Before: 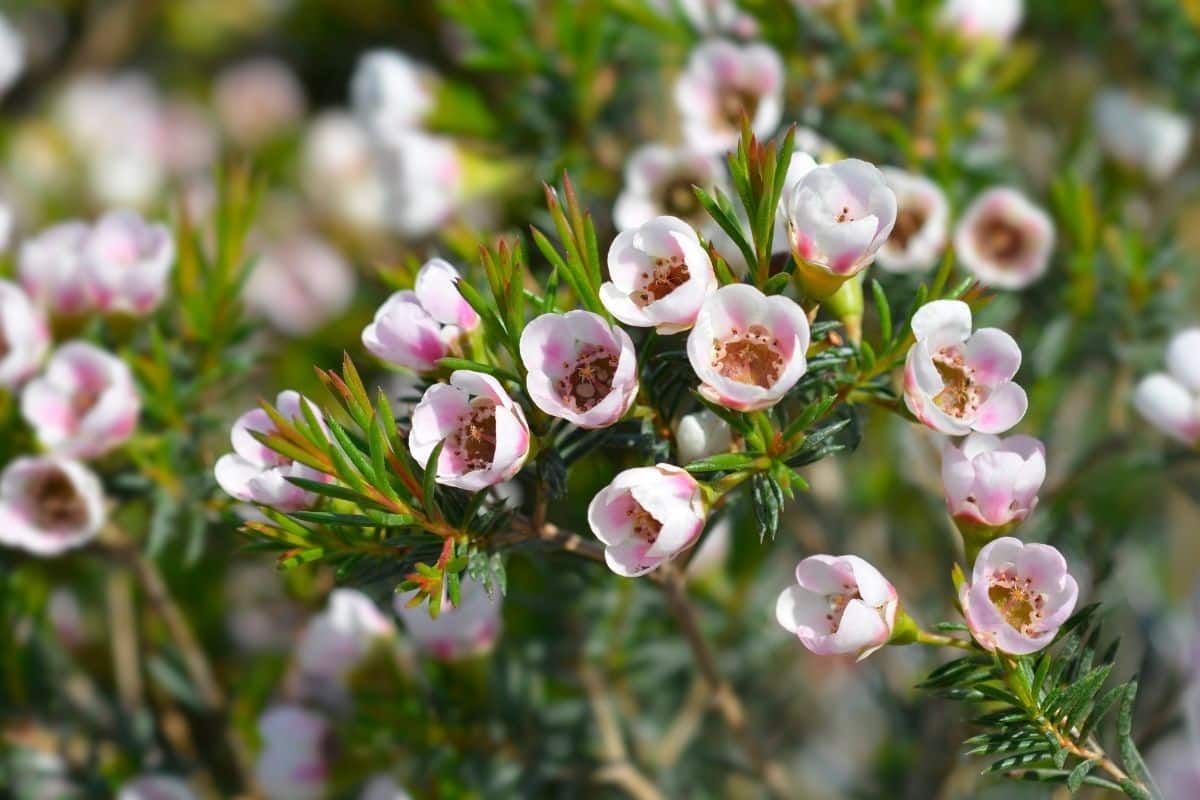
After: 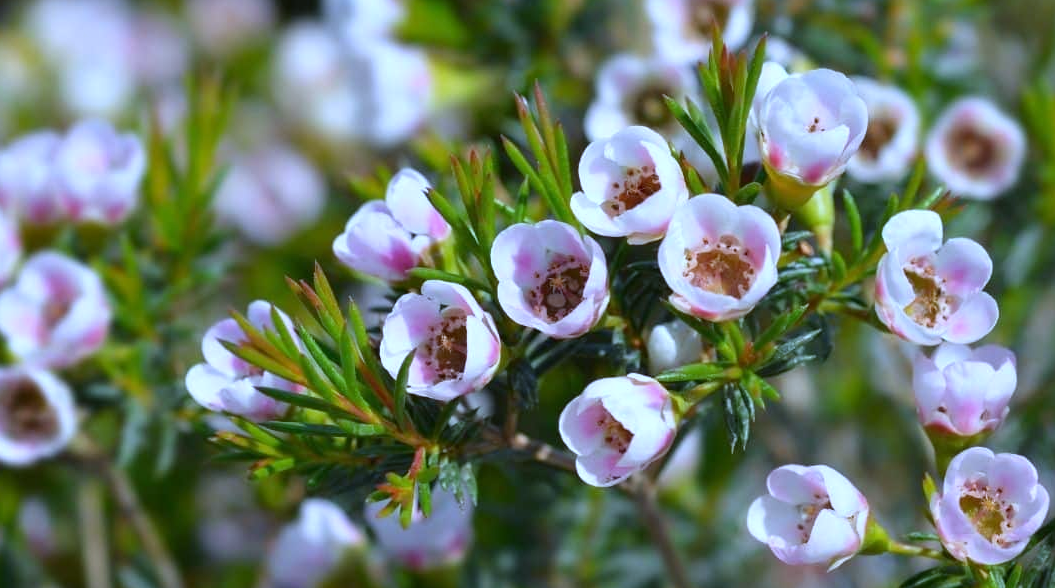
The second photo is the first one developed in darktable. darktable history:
crop and rotate: left 2.425%, top 11.305%, right 9.6%, bottom 15.08%
white balance: red 0.871, blue 1.249
